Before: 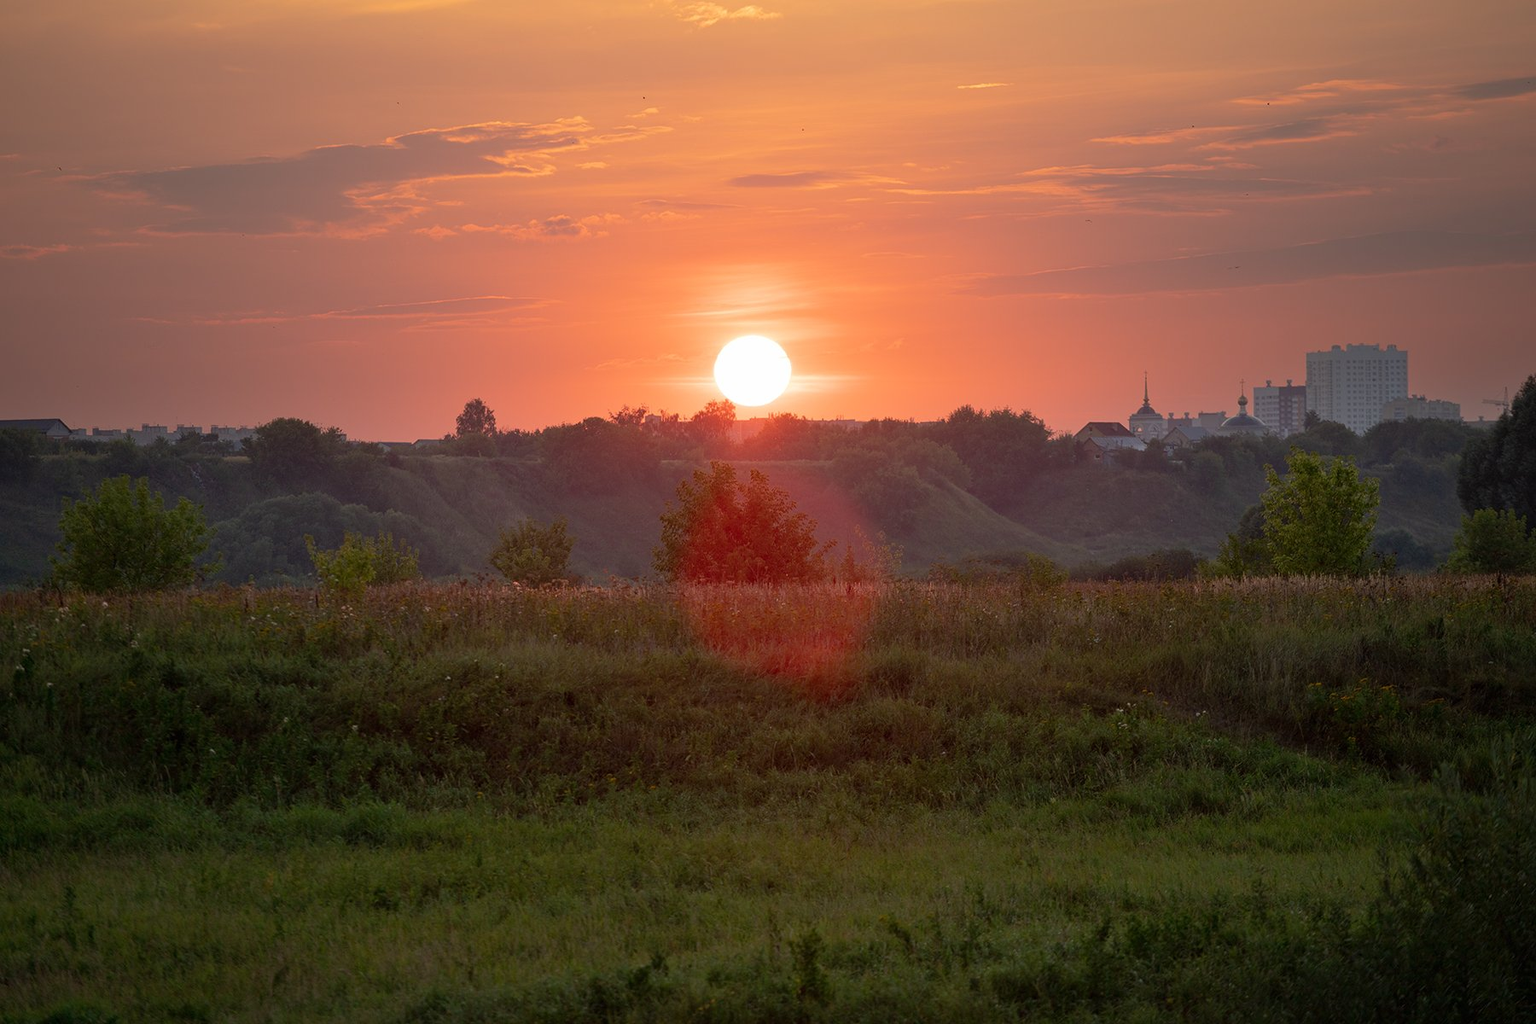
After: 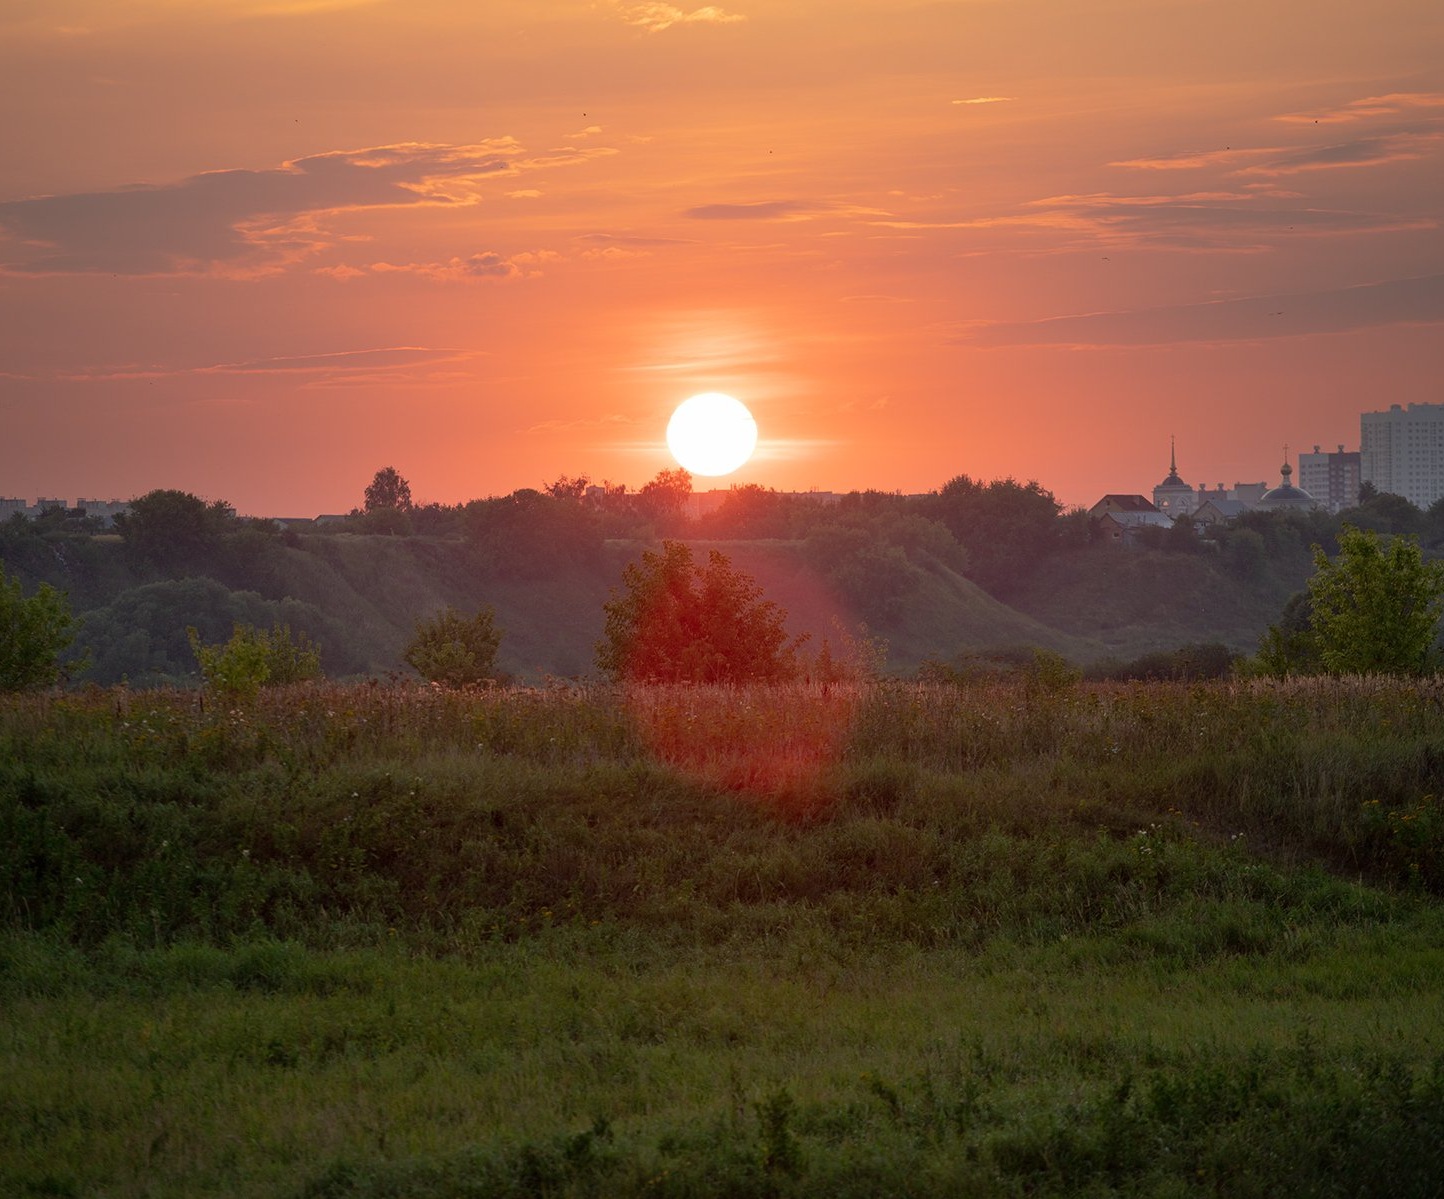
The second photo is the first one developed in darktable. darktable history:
crop and rotate: left 9.475%, right 10.287%
